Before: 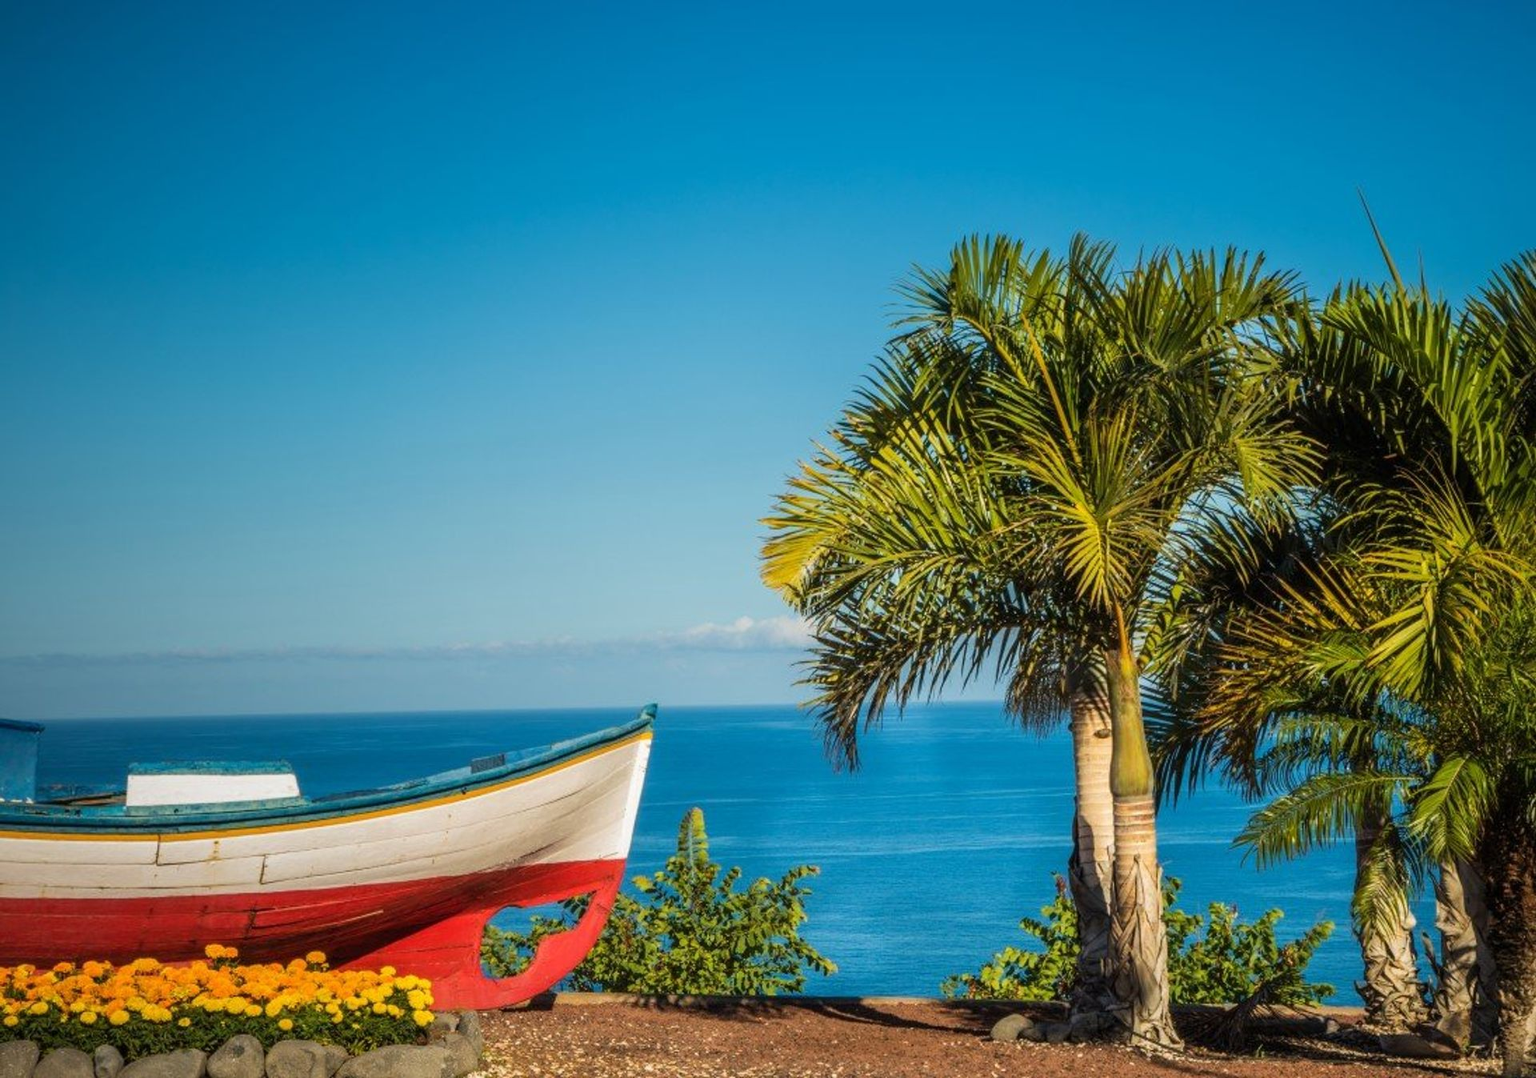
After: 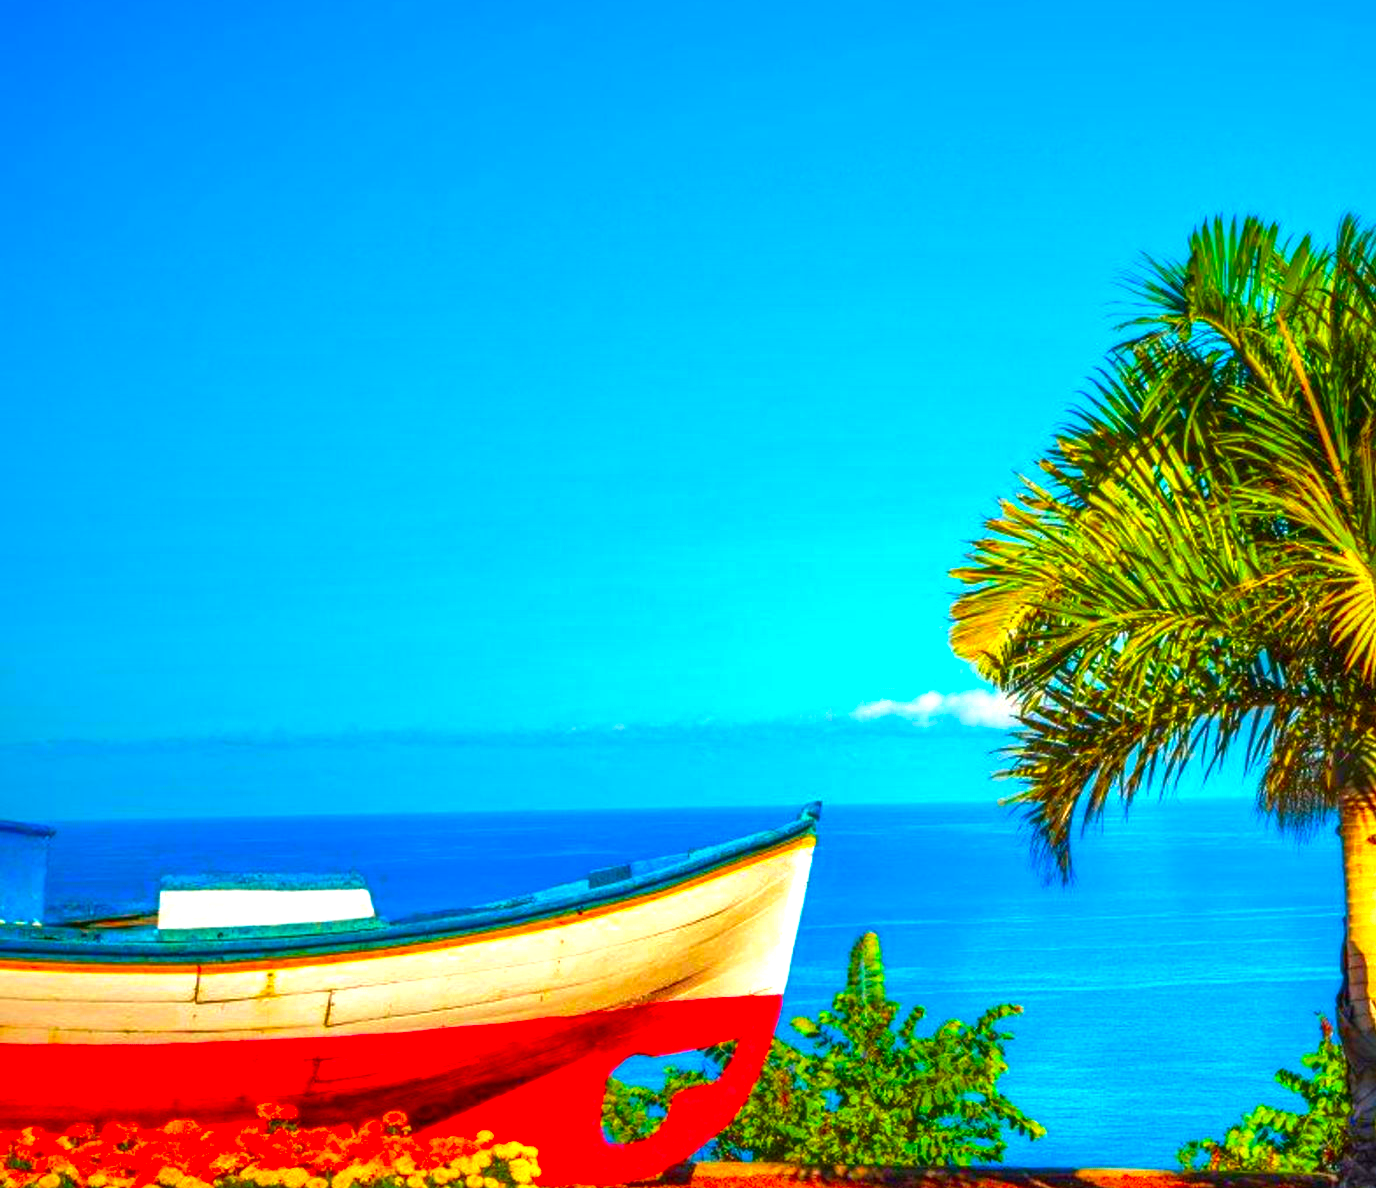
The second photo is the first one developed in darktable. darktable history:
exposure: black level correction 0, exposure 0.9 EV, compensate highlight preservation false
shadows and highlights: shadows 43.71, white point adjustment -1.46, soften with gaussian
crop: top 5.803%, right 27.864%, bottom 5.804%
base curve: curves: ch0 [(0, 0) (0.74, 0.67) (1, 1)]
color correction: saturation 3
